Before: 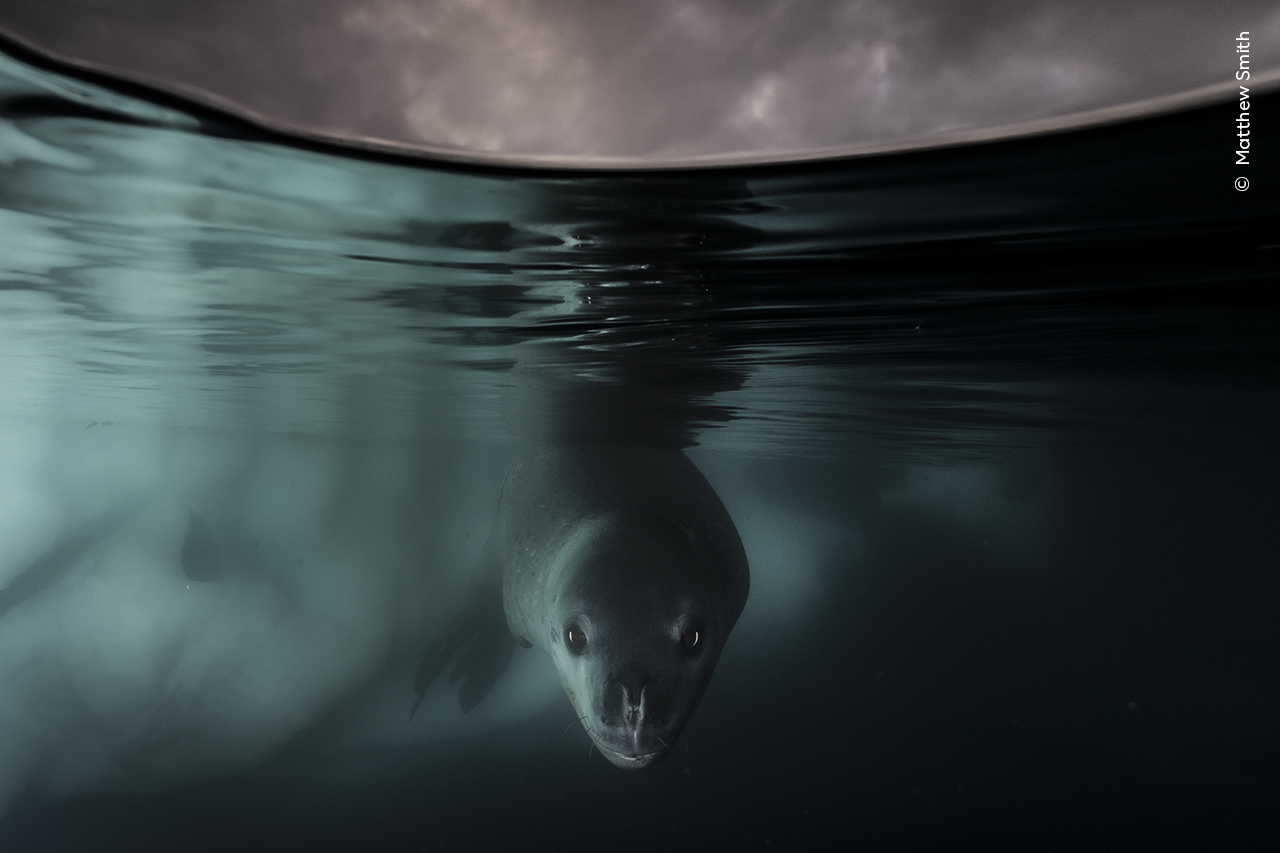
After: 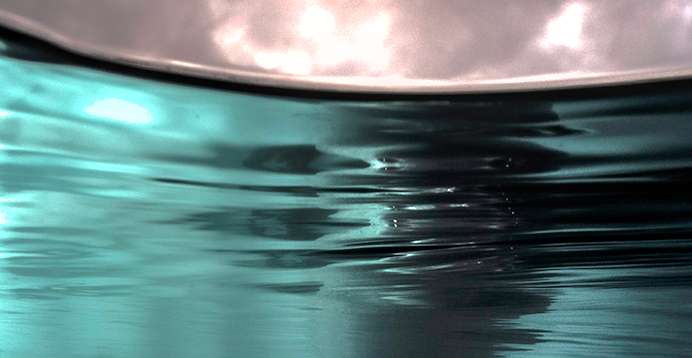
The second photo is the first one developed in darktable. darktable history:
local contrast: on, module defaults
crop: left 15.191%, top 9.124%, right 30.708%, bottom 48.829%
shadows and highlights: shadows 40.3, highlights -60.04
exposure: black level correction 0, exposure 1.881 EV, compensate exposure bias true, compensate highlight preservation false
